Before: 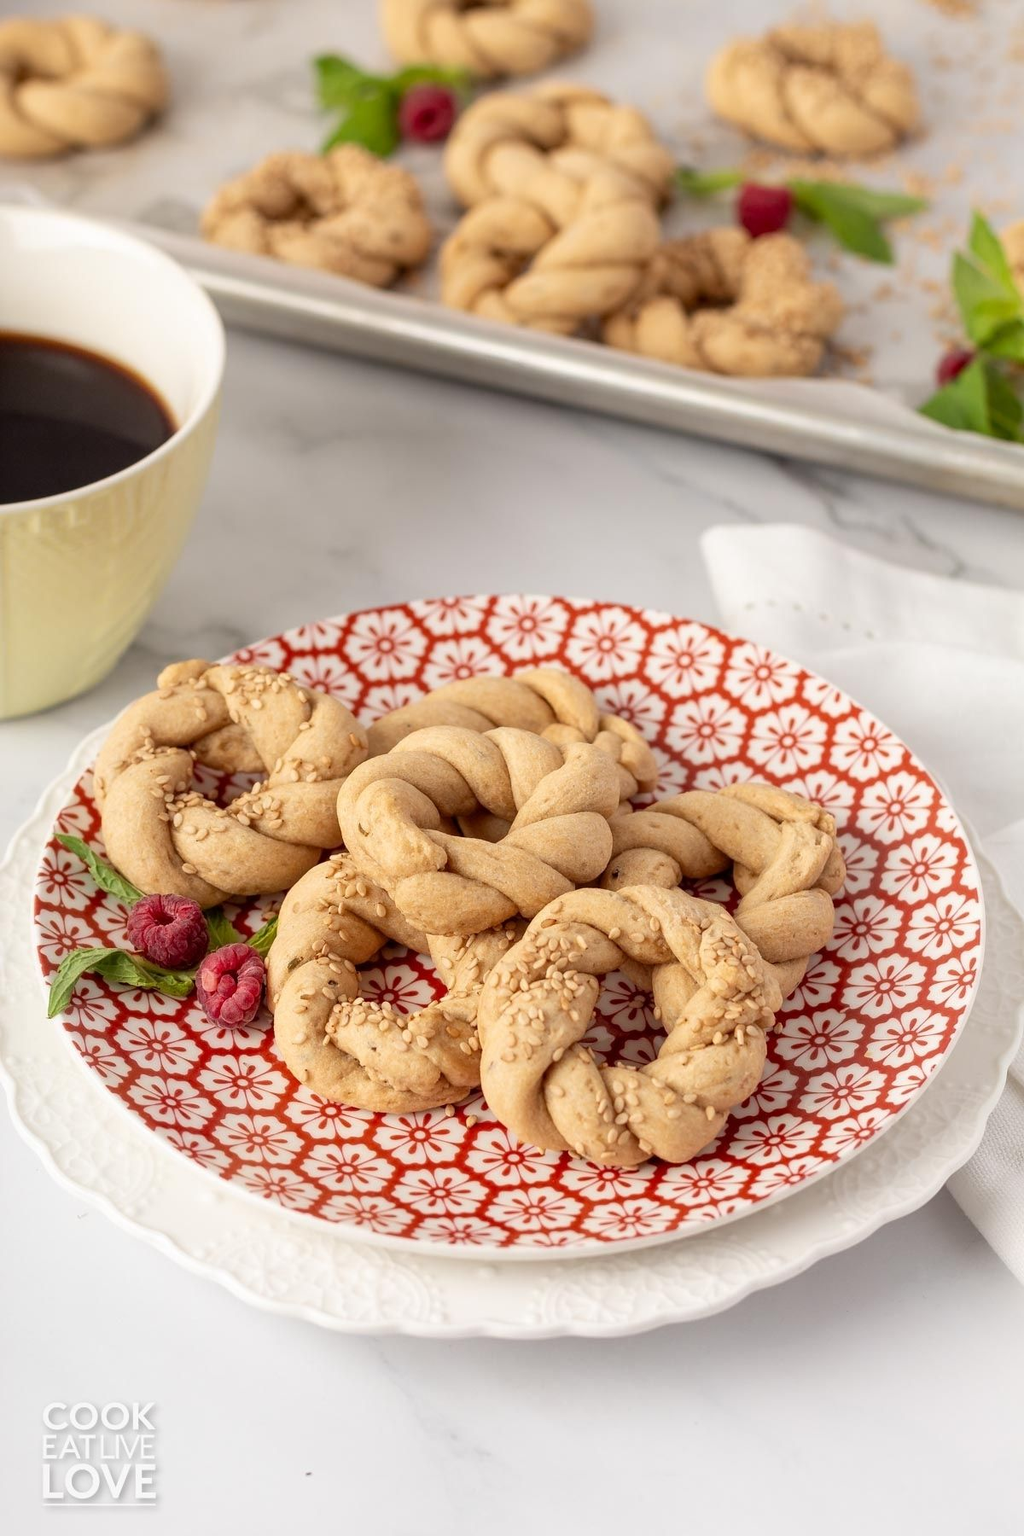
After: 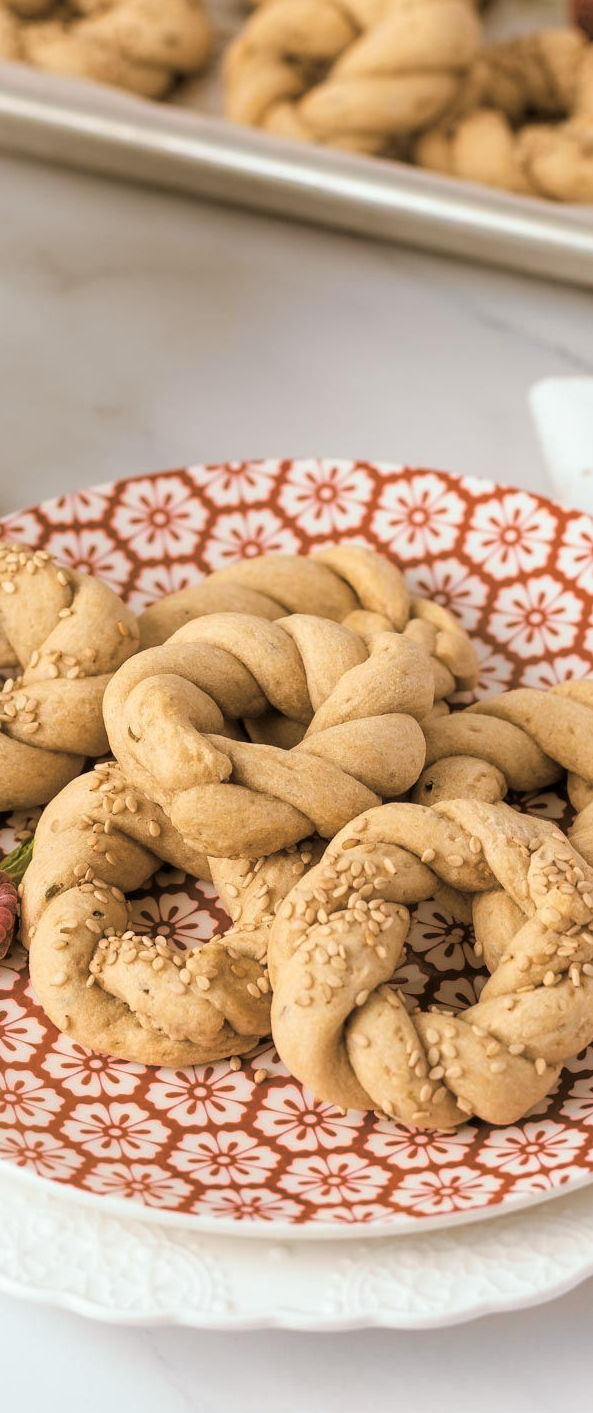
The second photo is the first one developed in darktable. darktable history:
split-toning: shadows › hue 37.98°, highlights › hue 185.58°, balance -55.261
crop and rotate: angle 0.02°, left 24.353%, top 13.219%, right 26.156%, bottom 8.224%
color balance rgb: perceptual saturation grading › global saturation 20%, perceptual saturation grading › highlights -25%, perceptual saturation grading › shadows 50%
